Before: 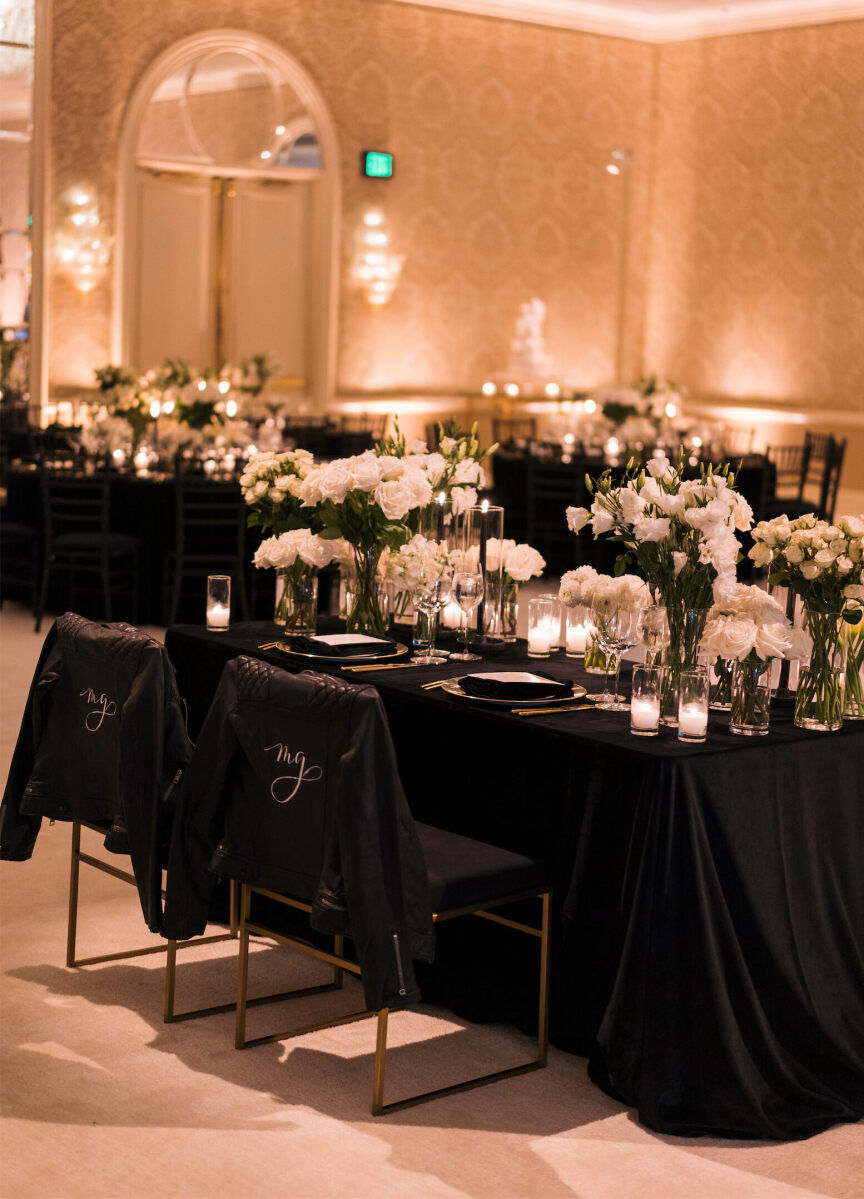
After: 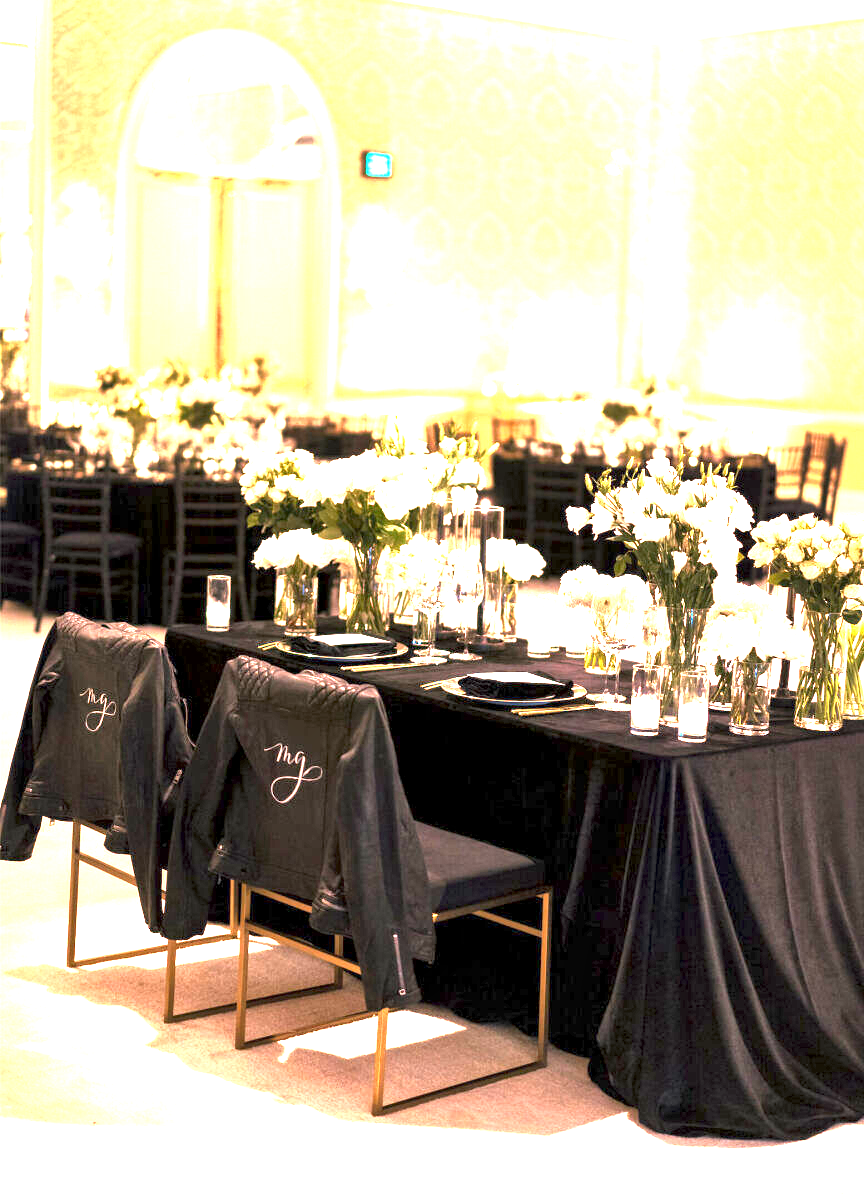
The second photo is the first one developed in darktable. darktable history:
local contrast: mode bilateral grid, contrast 25, coarseness 60, detail 152%, midtone range 0.2
exposure: exposure 2.923 EV, compensate highlight preservation false
